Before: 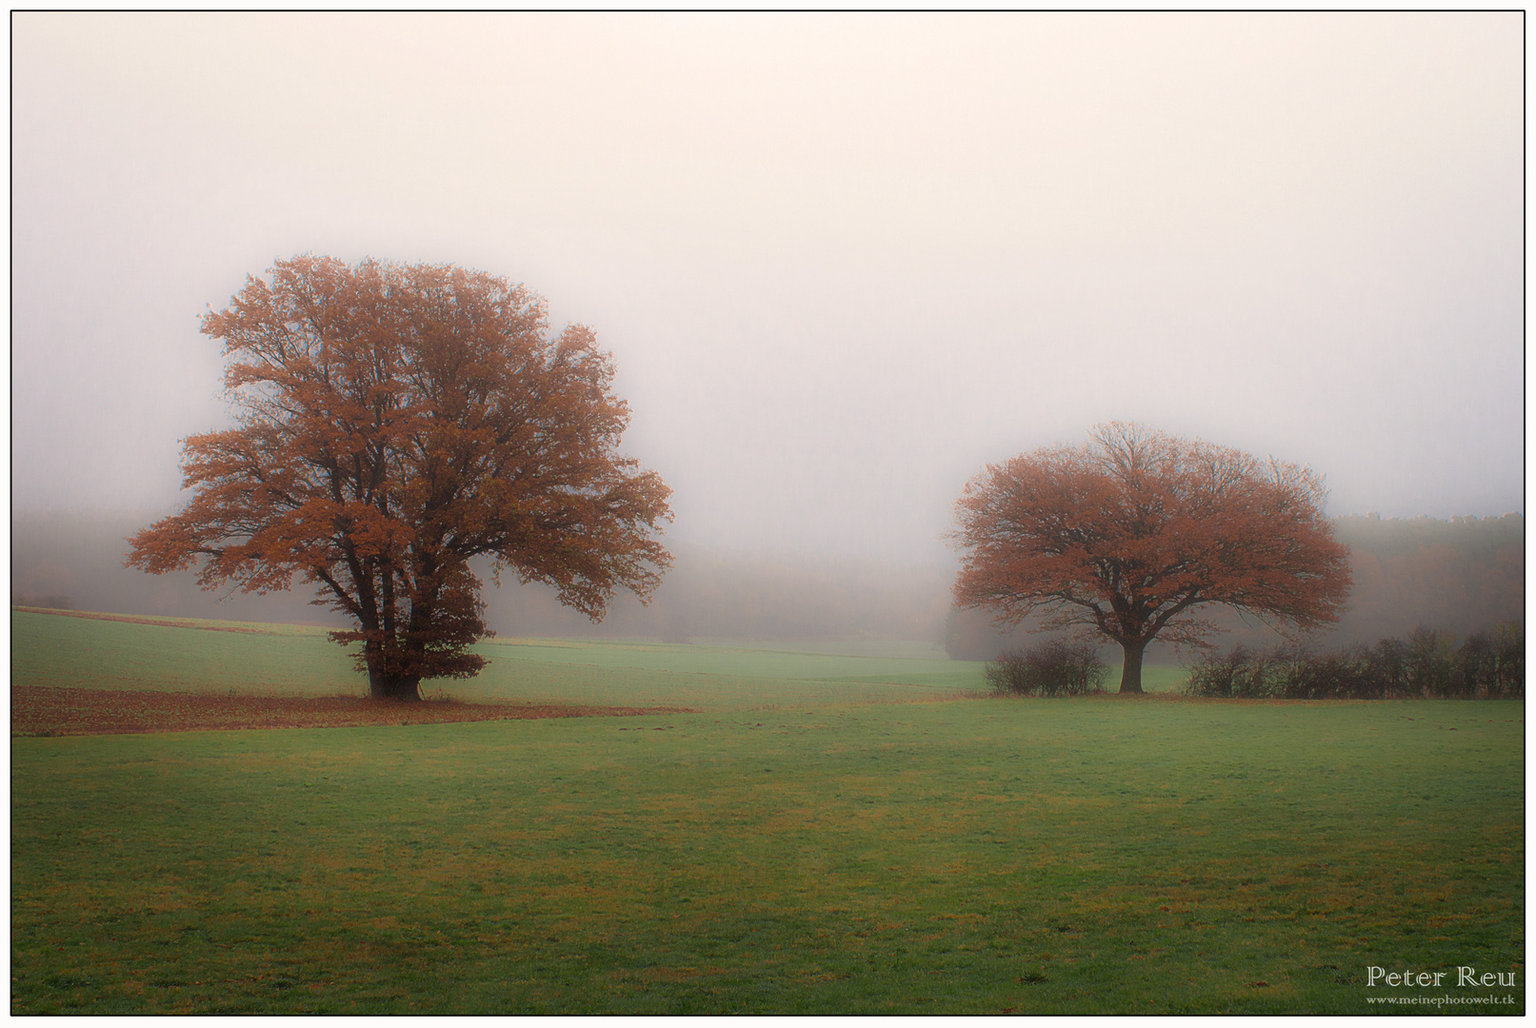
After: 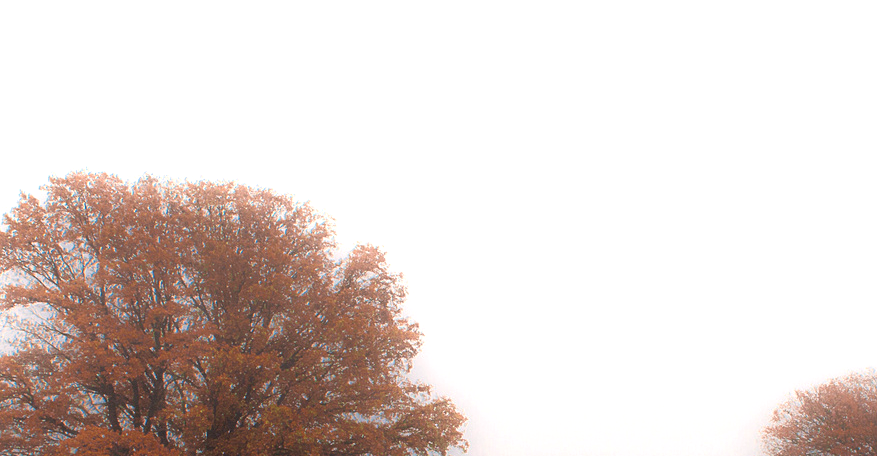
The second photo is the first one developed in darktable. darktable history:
exposure: exposure 0.774 EV, compensate highlight preservation false
crop: left 14.921%, top 9.035%, right 30.67%, bottom 48.653%
shadows and highlights: shadows 29.8, highlights -30.25, low approximation 0.01, soften with gaussian
